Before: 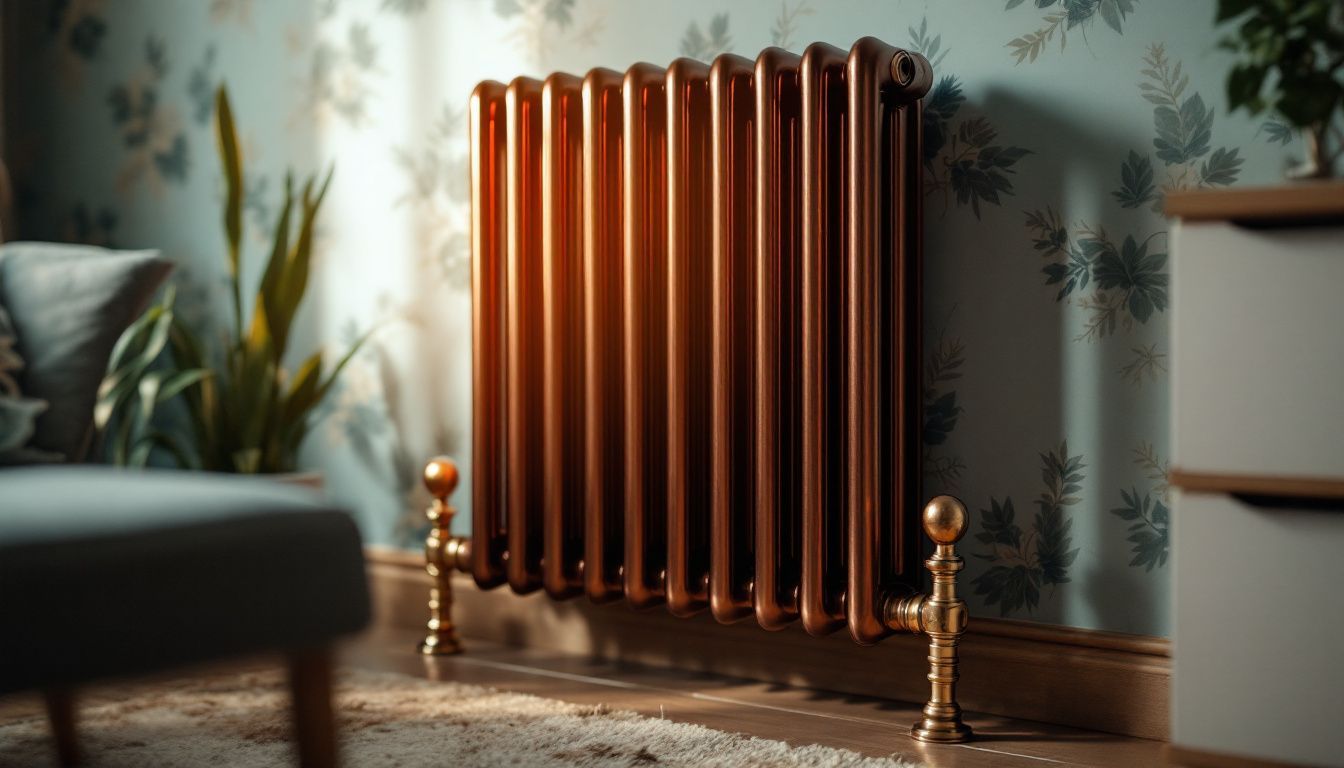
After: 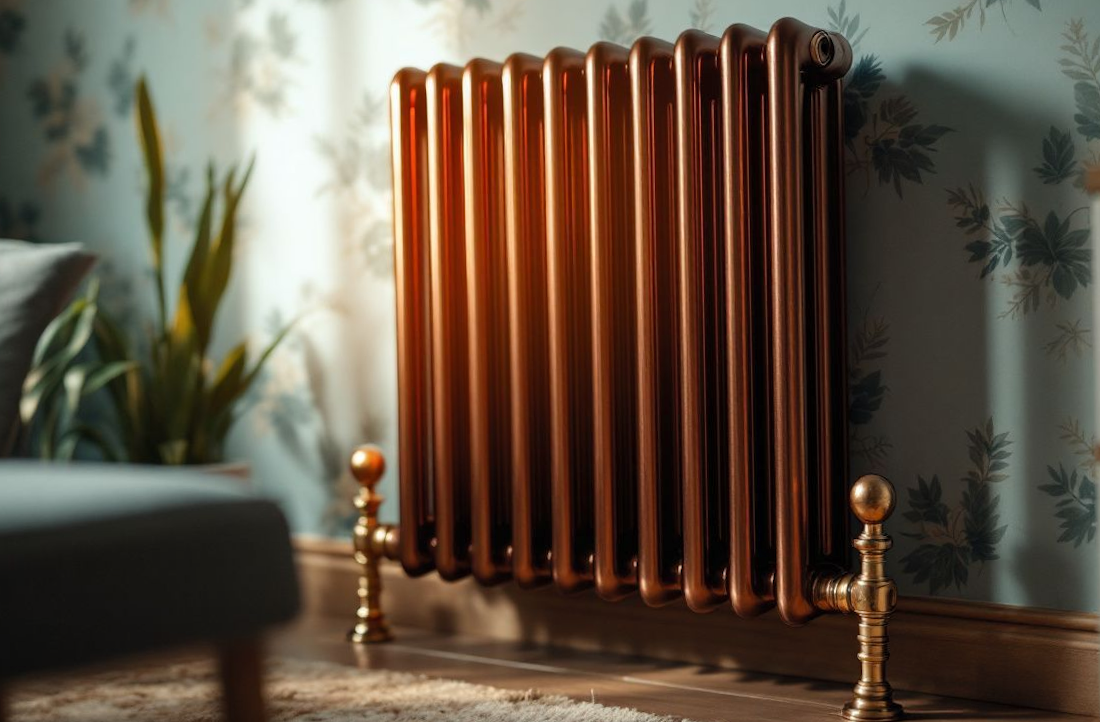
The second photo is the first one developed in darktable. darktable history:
fill light: on, module defaults
crop and rotate: angle 1°, left 4.281%, top 0.642%, right 11.383%, bottom 2.486%
